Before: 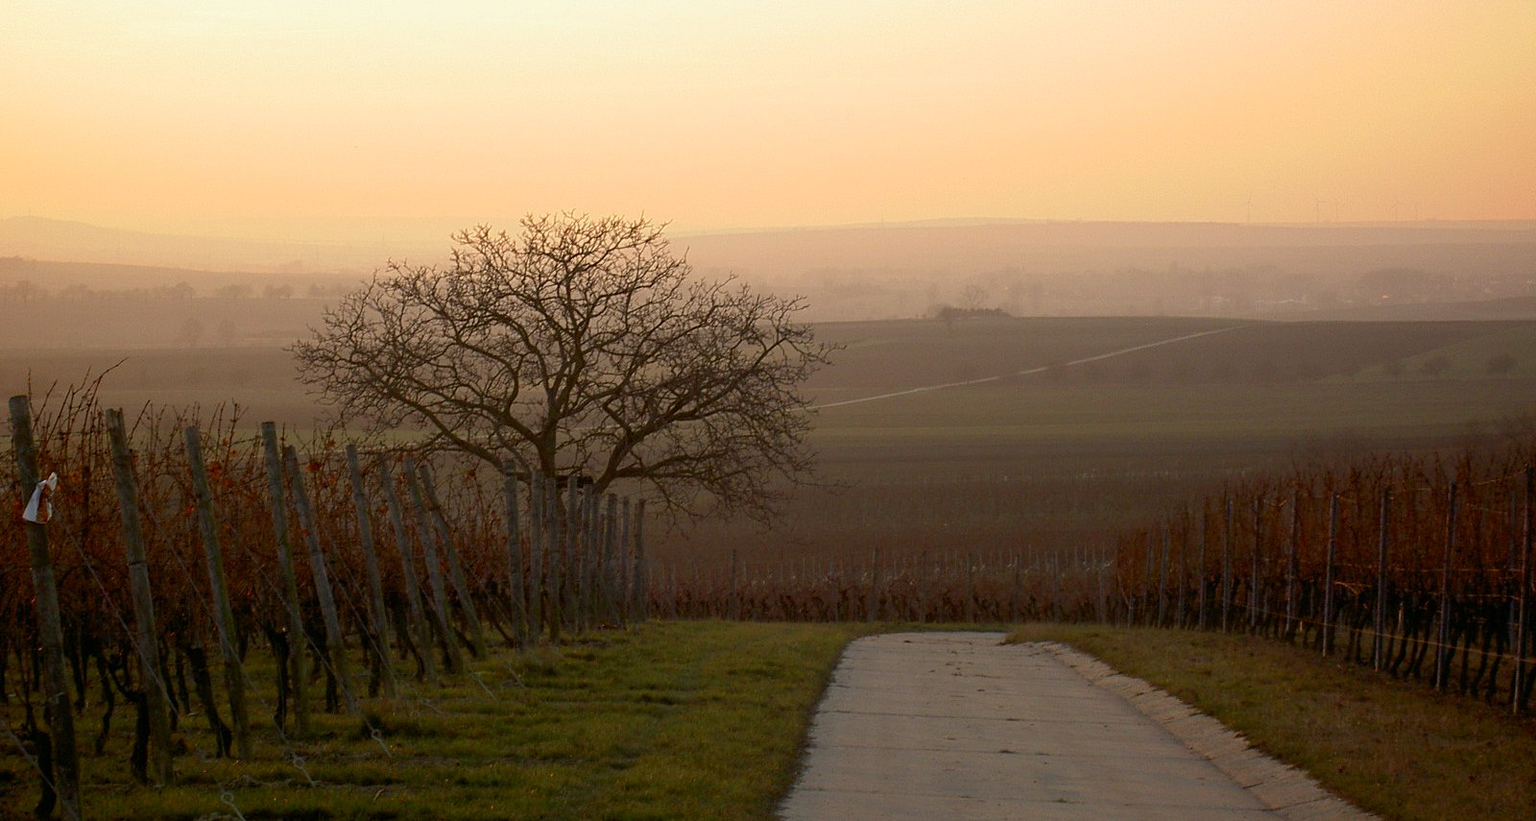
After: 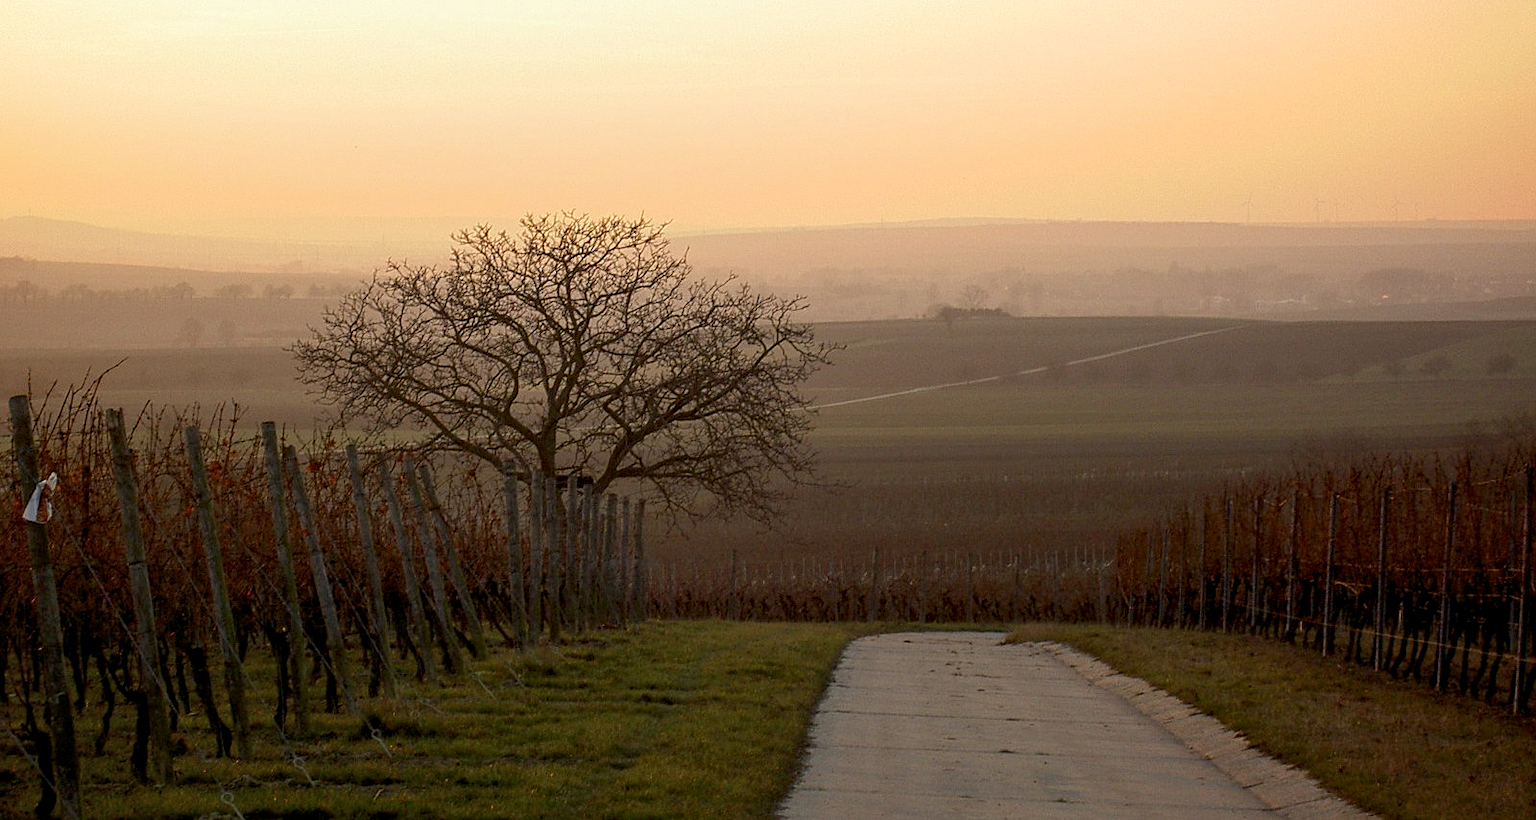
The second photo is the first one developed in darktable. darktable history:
sharpen: amount 0.201
local contrast: detail 130%
